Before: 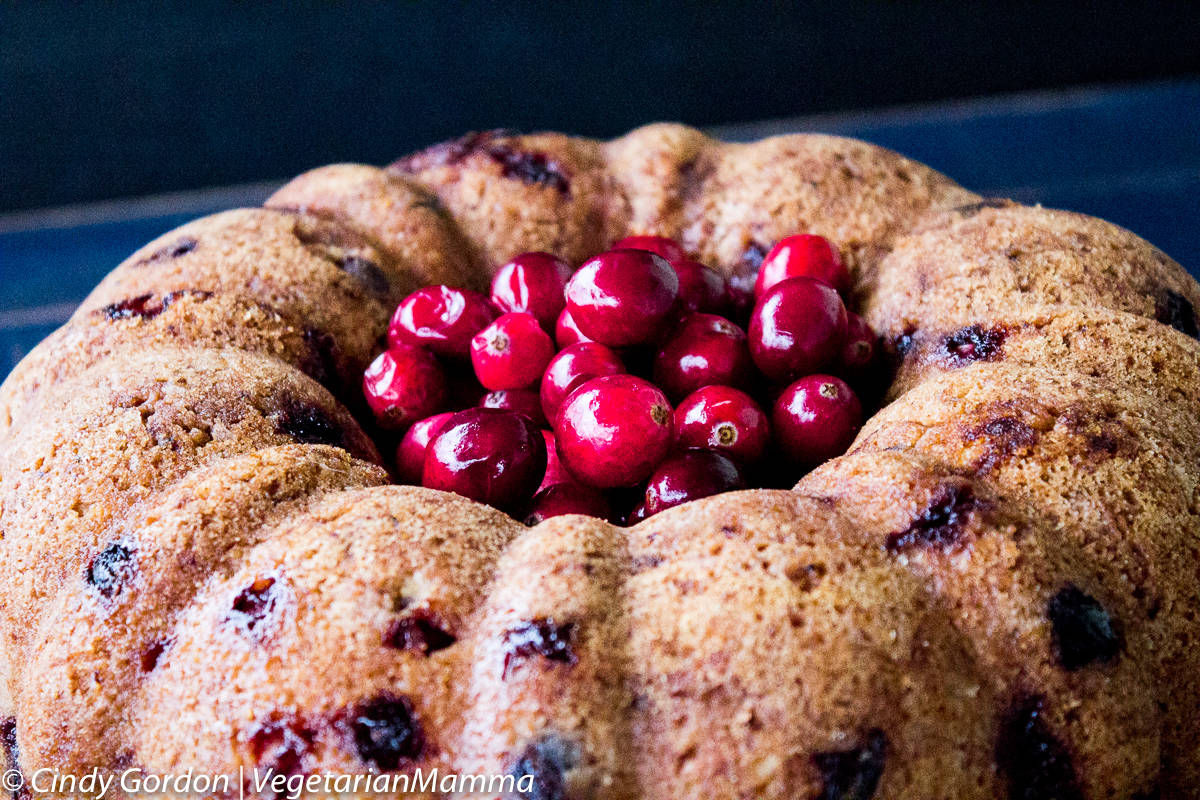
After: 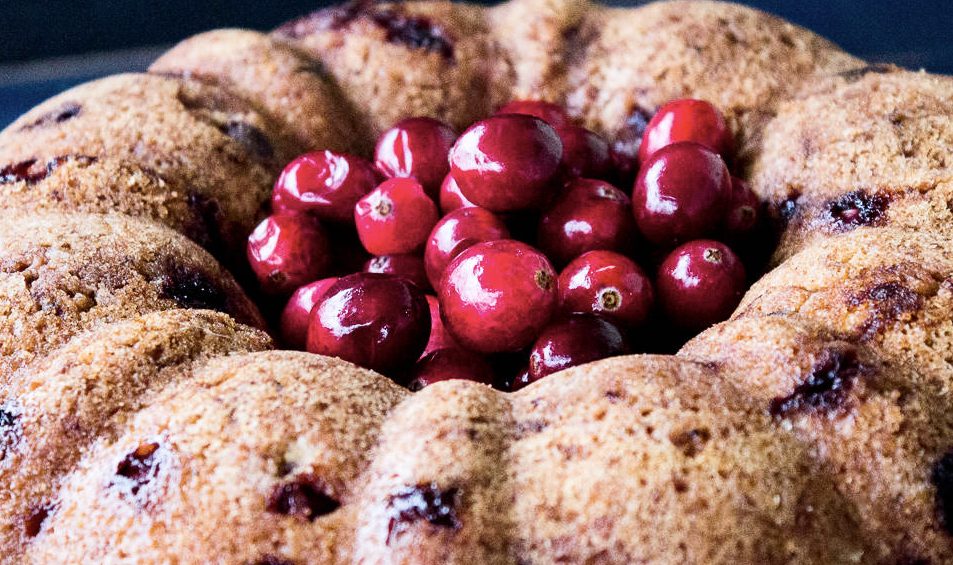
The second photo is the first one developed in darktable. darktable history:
crop: left 9.712%, top 16.928%, right 10.845%, bottom 12.332%
contrast brightness saturation: contrast 0.11, saturation -0.17
